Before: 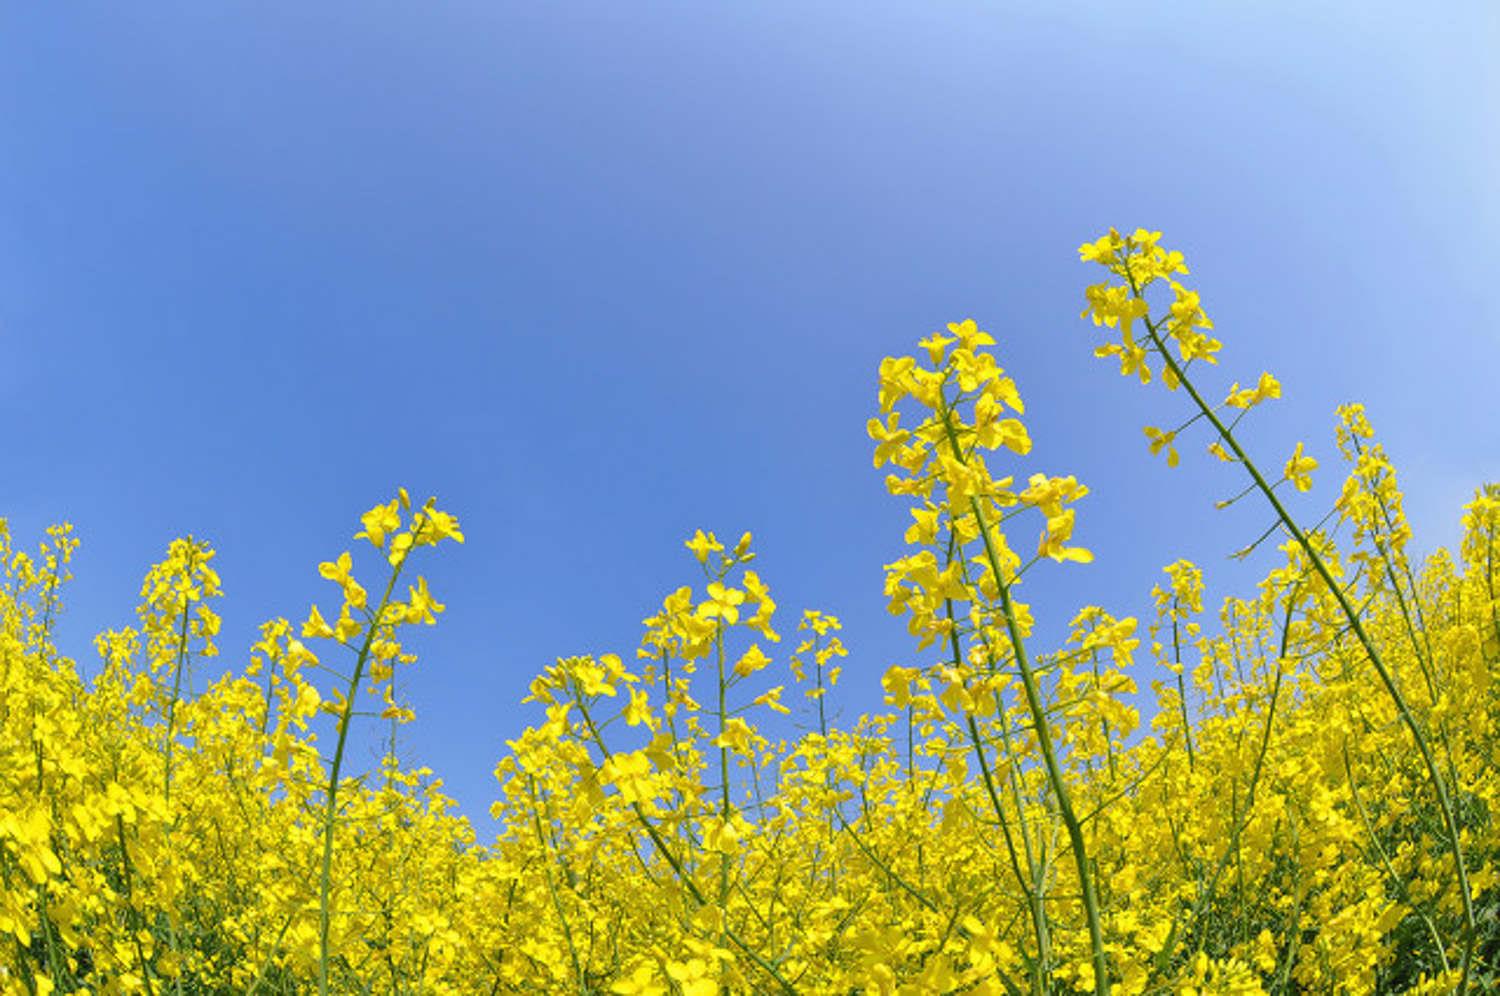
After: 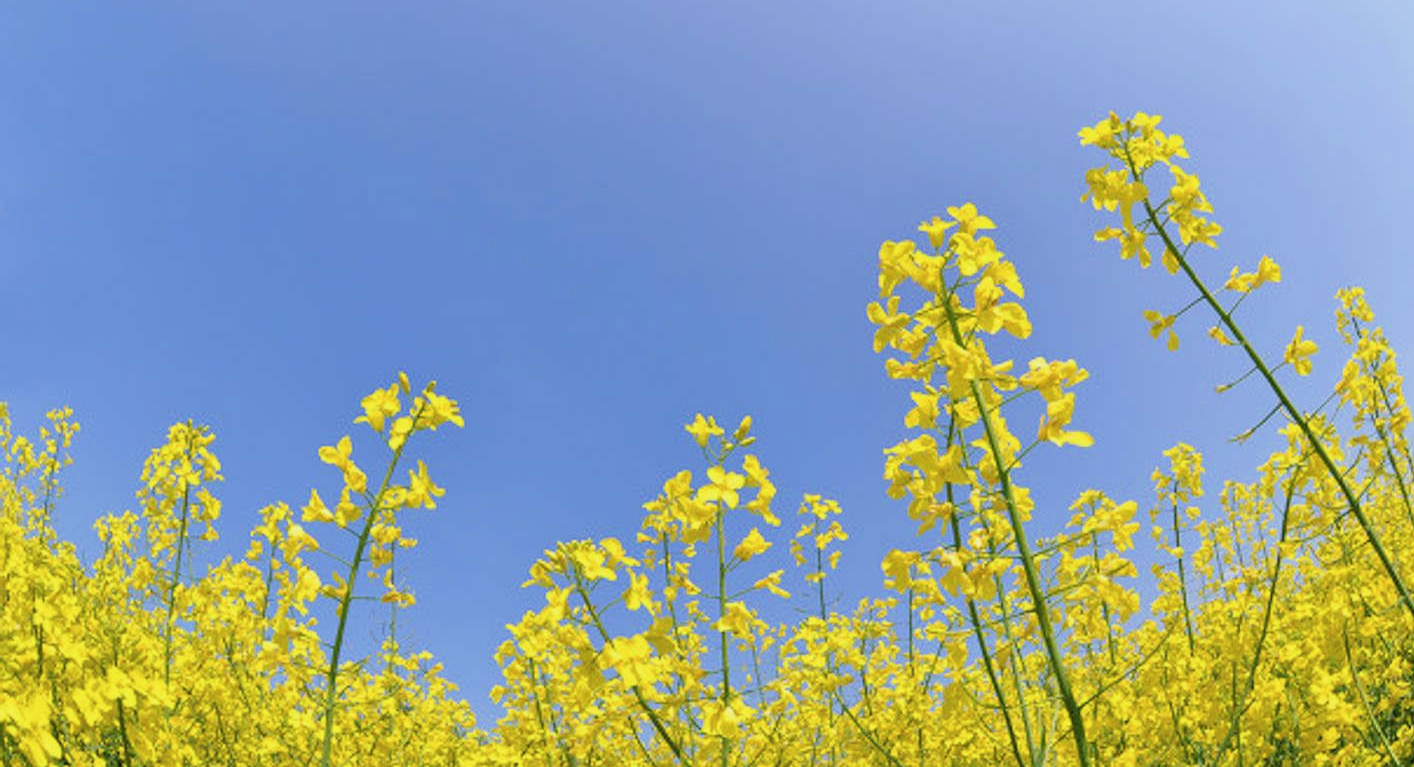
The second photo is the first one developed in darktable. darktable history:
filmic rgb: black relative exposure -14.19 EV, white relative exposure 3.39 EV, hardness 7.89, preserve chrominance max RGB
contrast brightness saturation: saturation -0.05
levels: levels [0, 0.48, 0.961]
crop and rotate: angle 0.03°, top 11.643%, right 5.651%, bottom 11.189%
